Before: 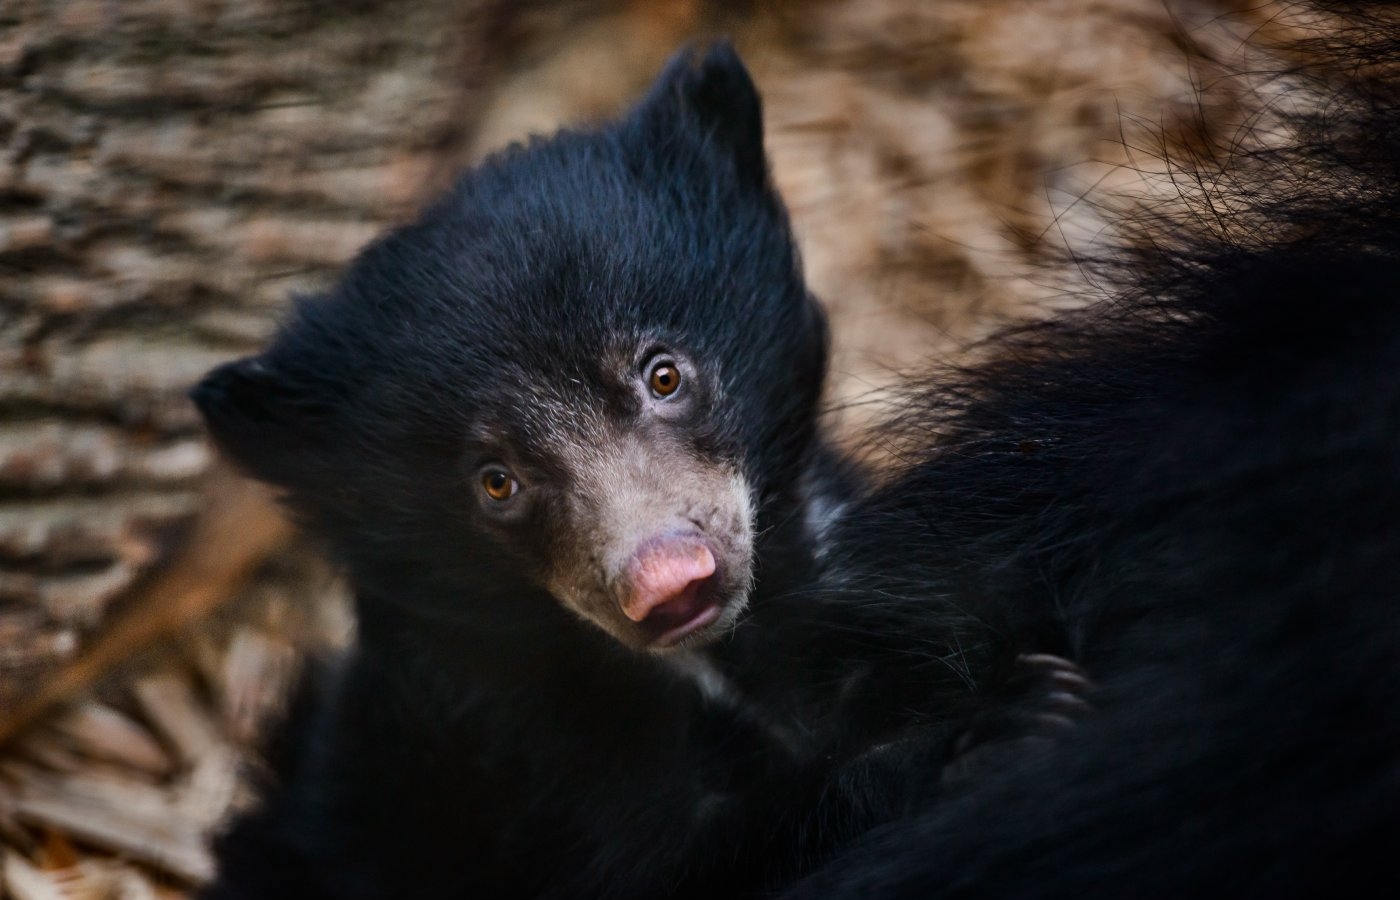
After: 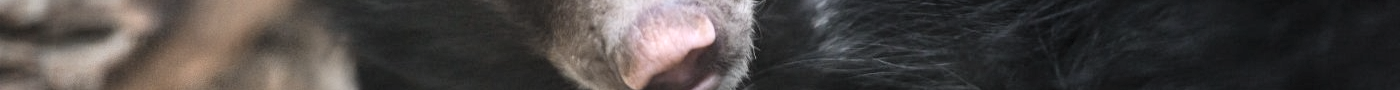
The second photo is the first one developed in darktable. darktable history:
exposure: exposure 0.556 EV, compensate highlight preservation false
contrast brightness saturation: brightness 0.18, saturation -0.5
crop and rotate: top 59.084%, bottom 30.916%
